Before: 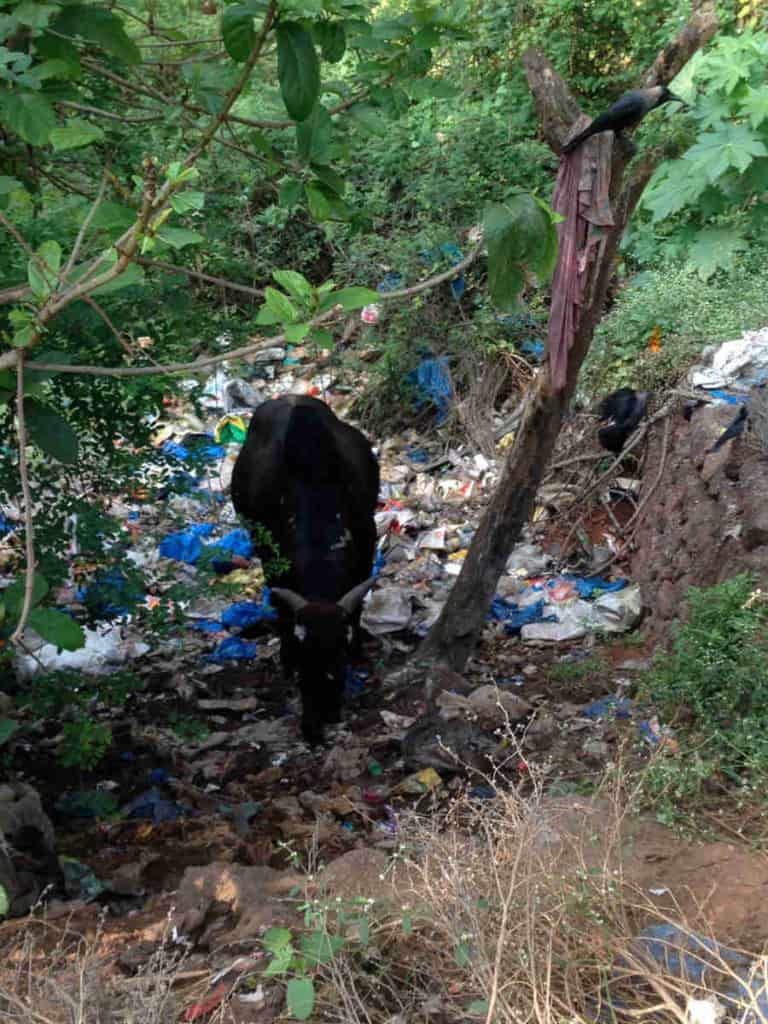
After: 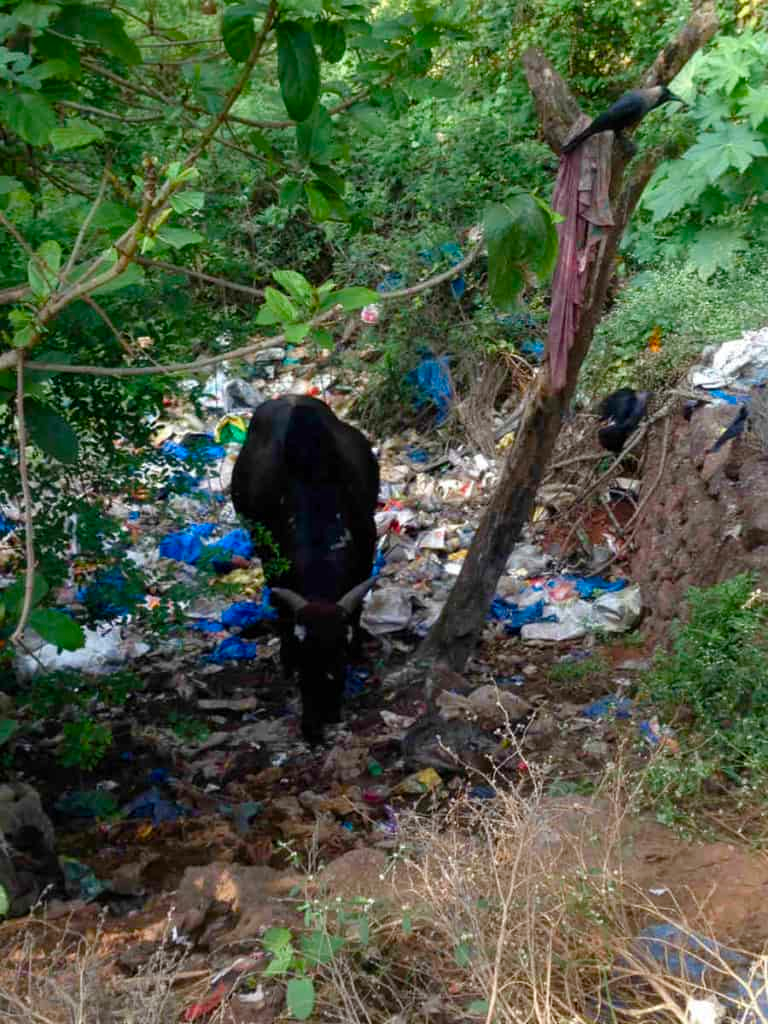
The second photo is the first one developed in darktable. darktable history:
color balance rgb: perceptual saturation grading › global saturation 20%, perceptual saturation grading › highlights -24.806%, perceptual saturation grading › shadows 25.538%, global vibrance 20%
